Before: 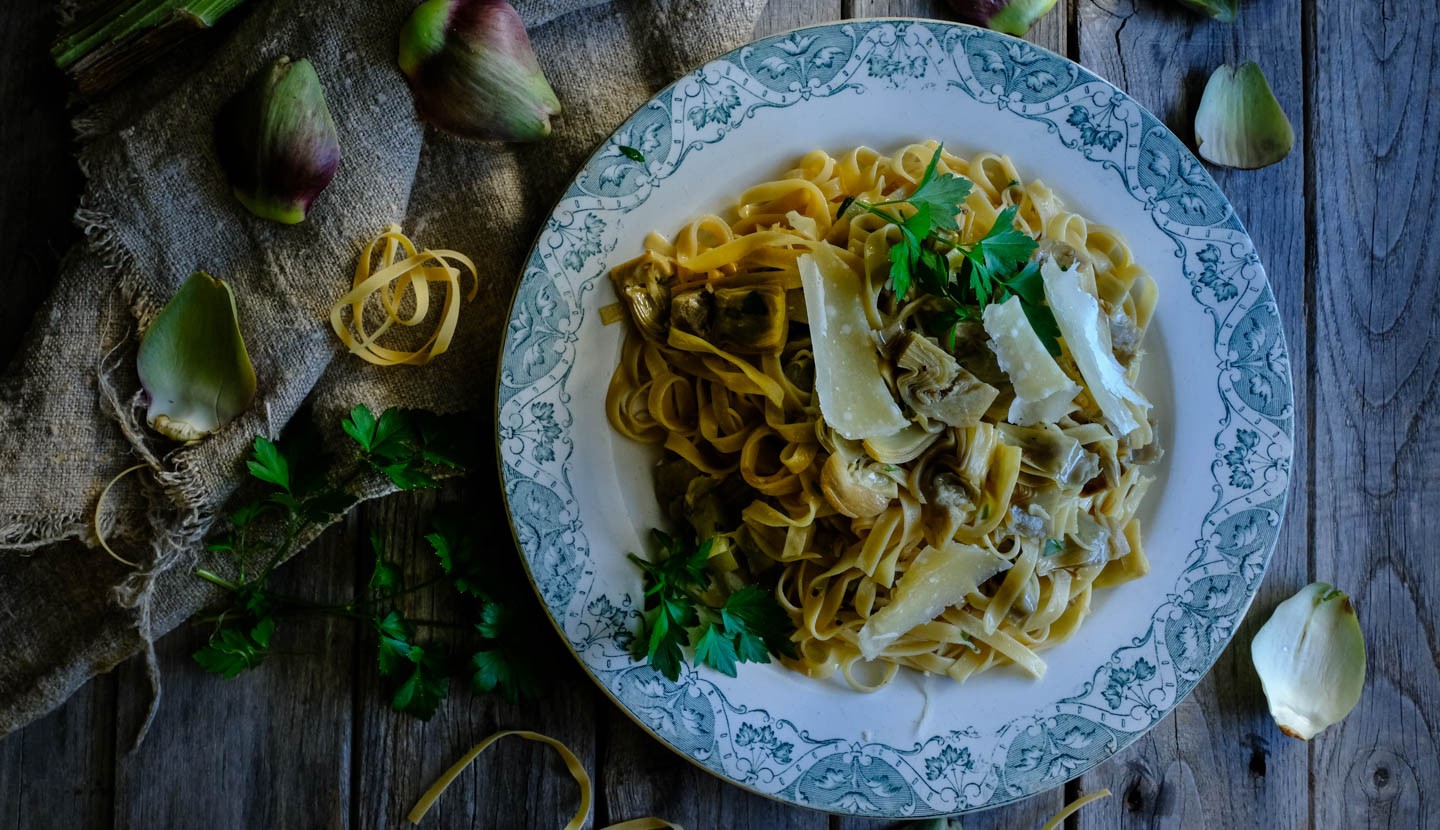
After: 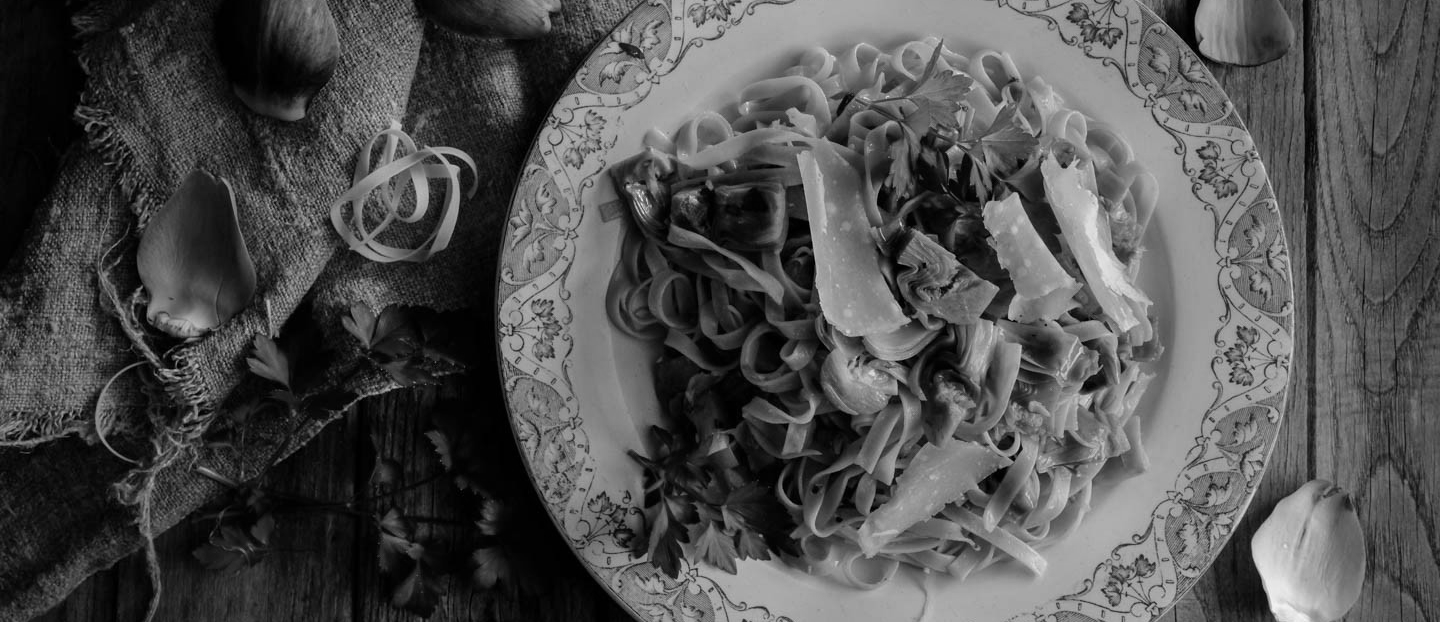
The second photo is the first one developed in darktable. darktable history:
crop and rotate: top 12.5%, bottom 12.5%
white balance: red 0.926, green 1.003, blue 1.133
rotate and perspective: automatic cropping original format, crop left 0, crop top 0
monochrome: on, module defaults
